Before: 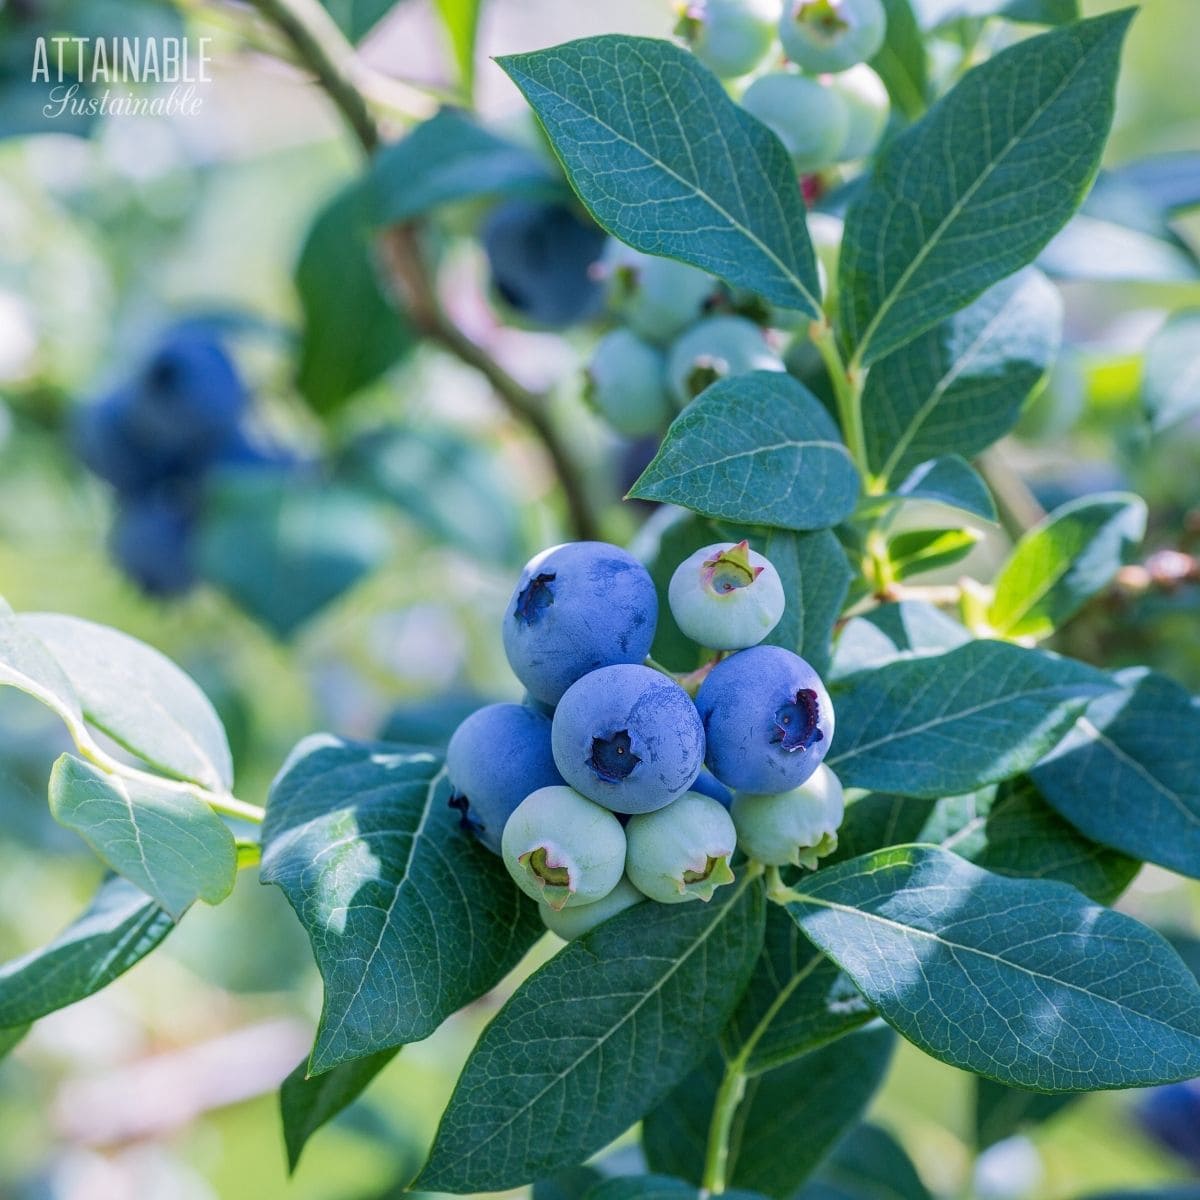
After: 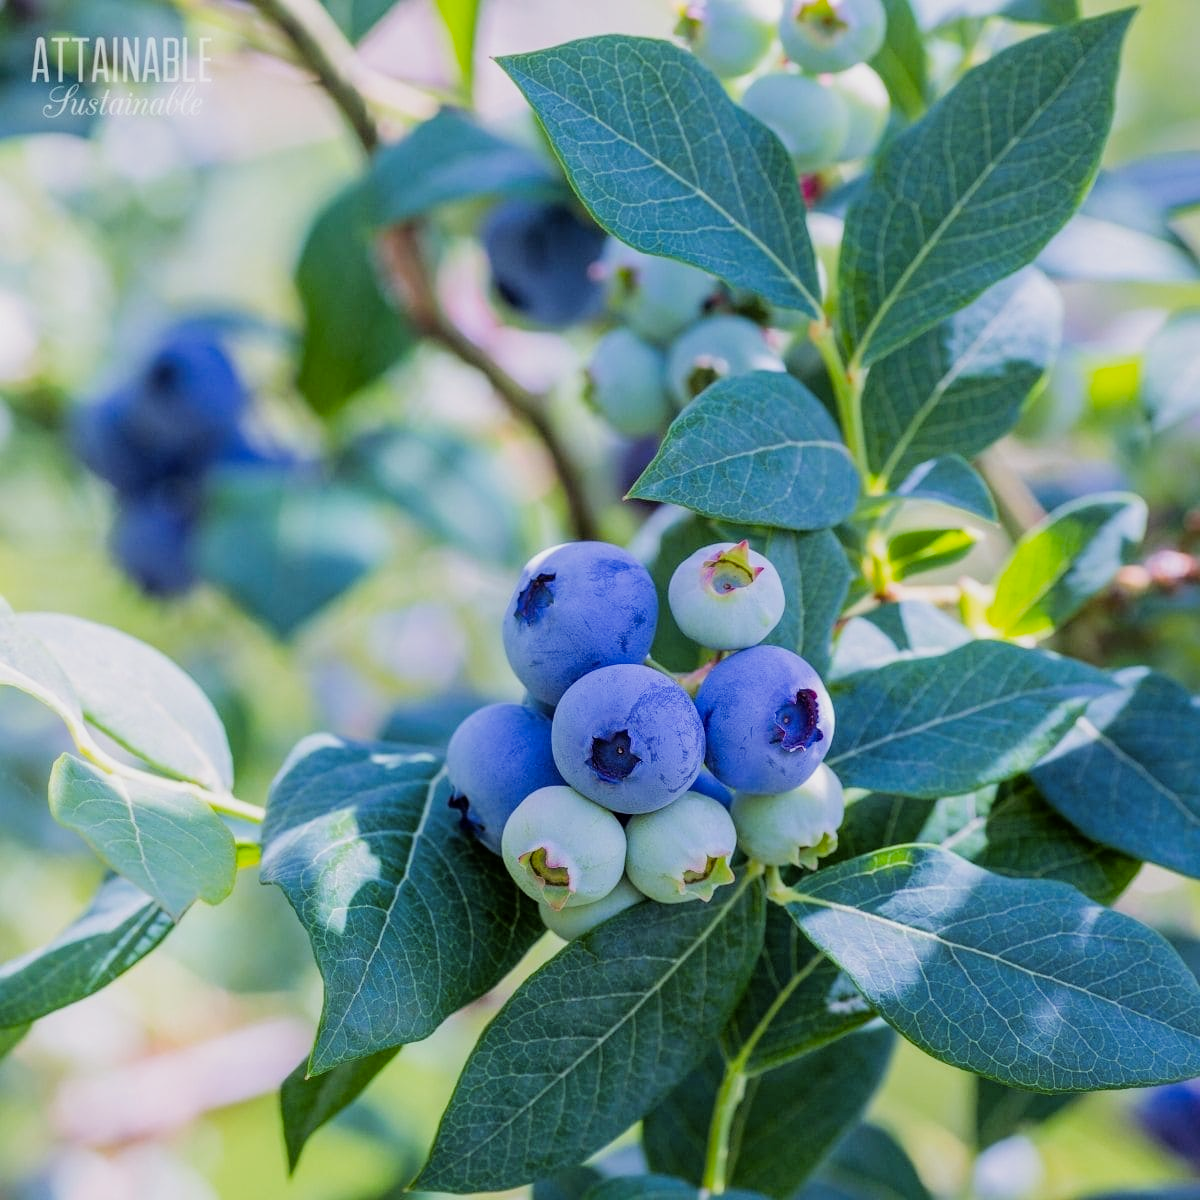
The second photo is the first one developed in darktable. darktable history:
filmic rgb: black relative exposure -7.98 EV, white relative exposure 4.01 EV, hardness 4.21
color balance rgb: power › luminance -7.951%, power › chroma 1.359%, power › hue 330.31°, linear chroma grading › global chroma 9.656%, perceptual saturation grading › global saturation 0.886%, perceptual brilliance grading › global brilliance 10.435%, perceptual brilliance grading › shadows 14.824%
